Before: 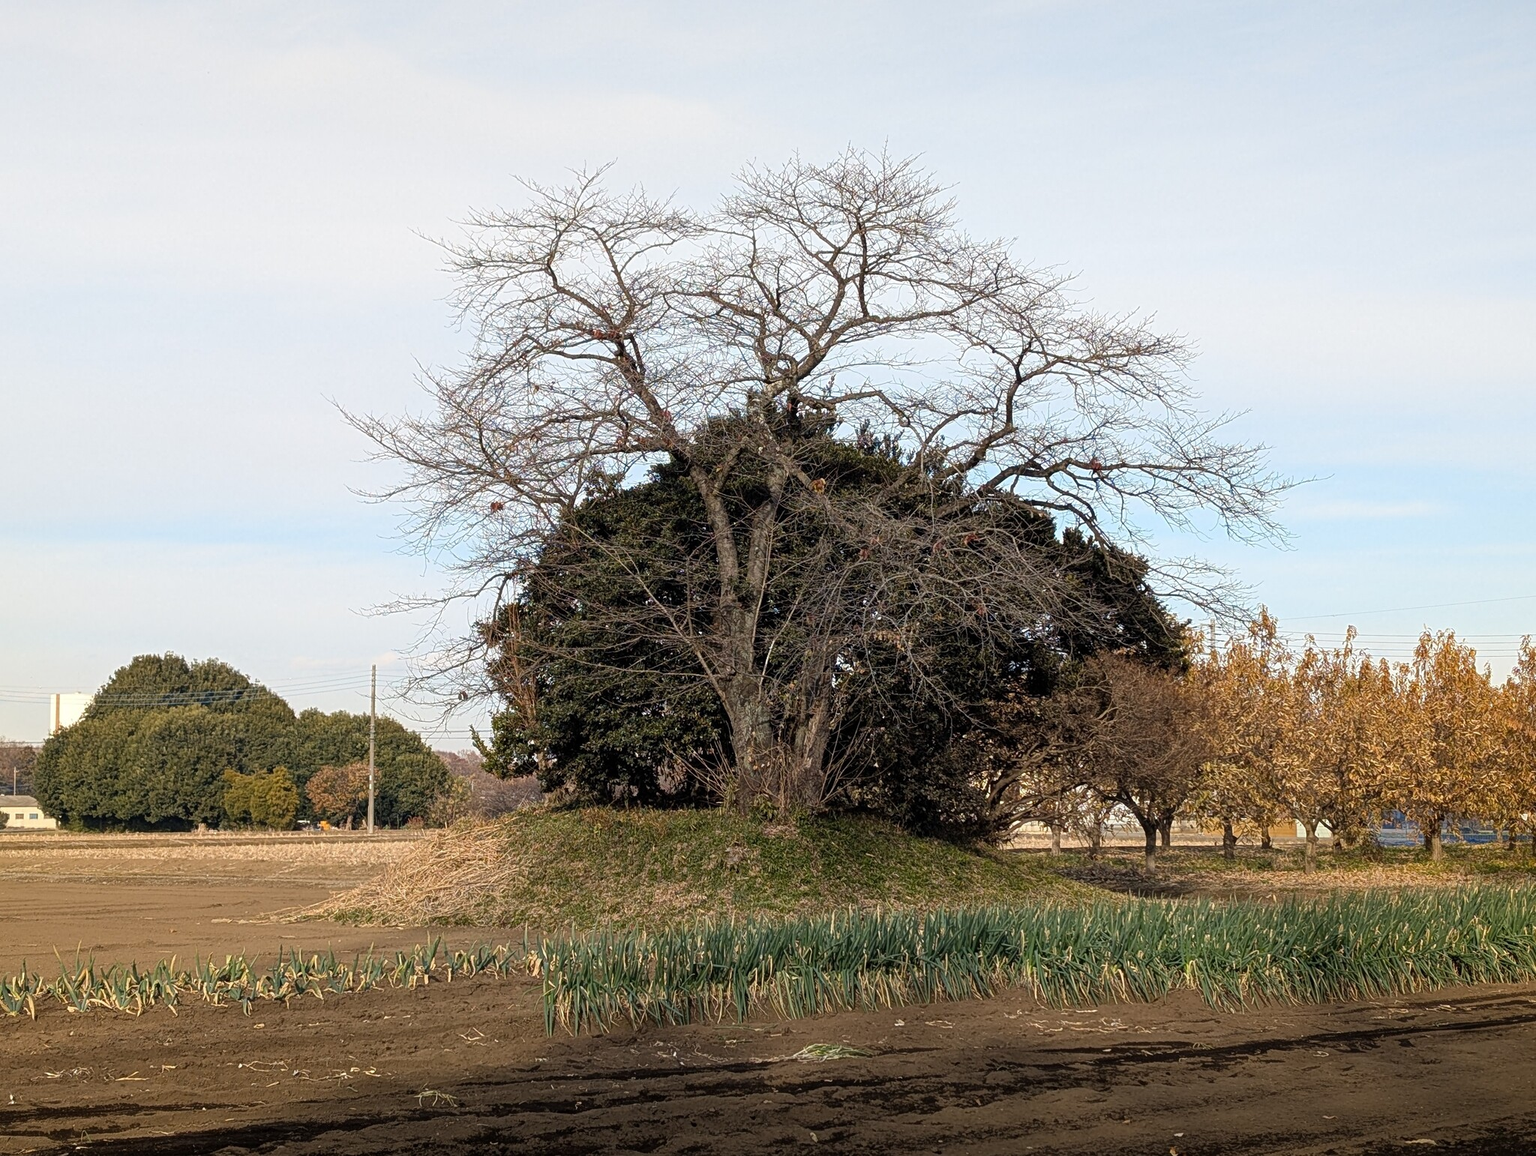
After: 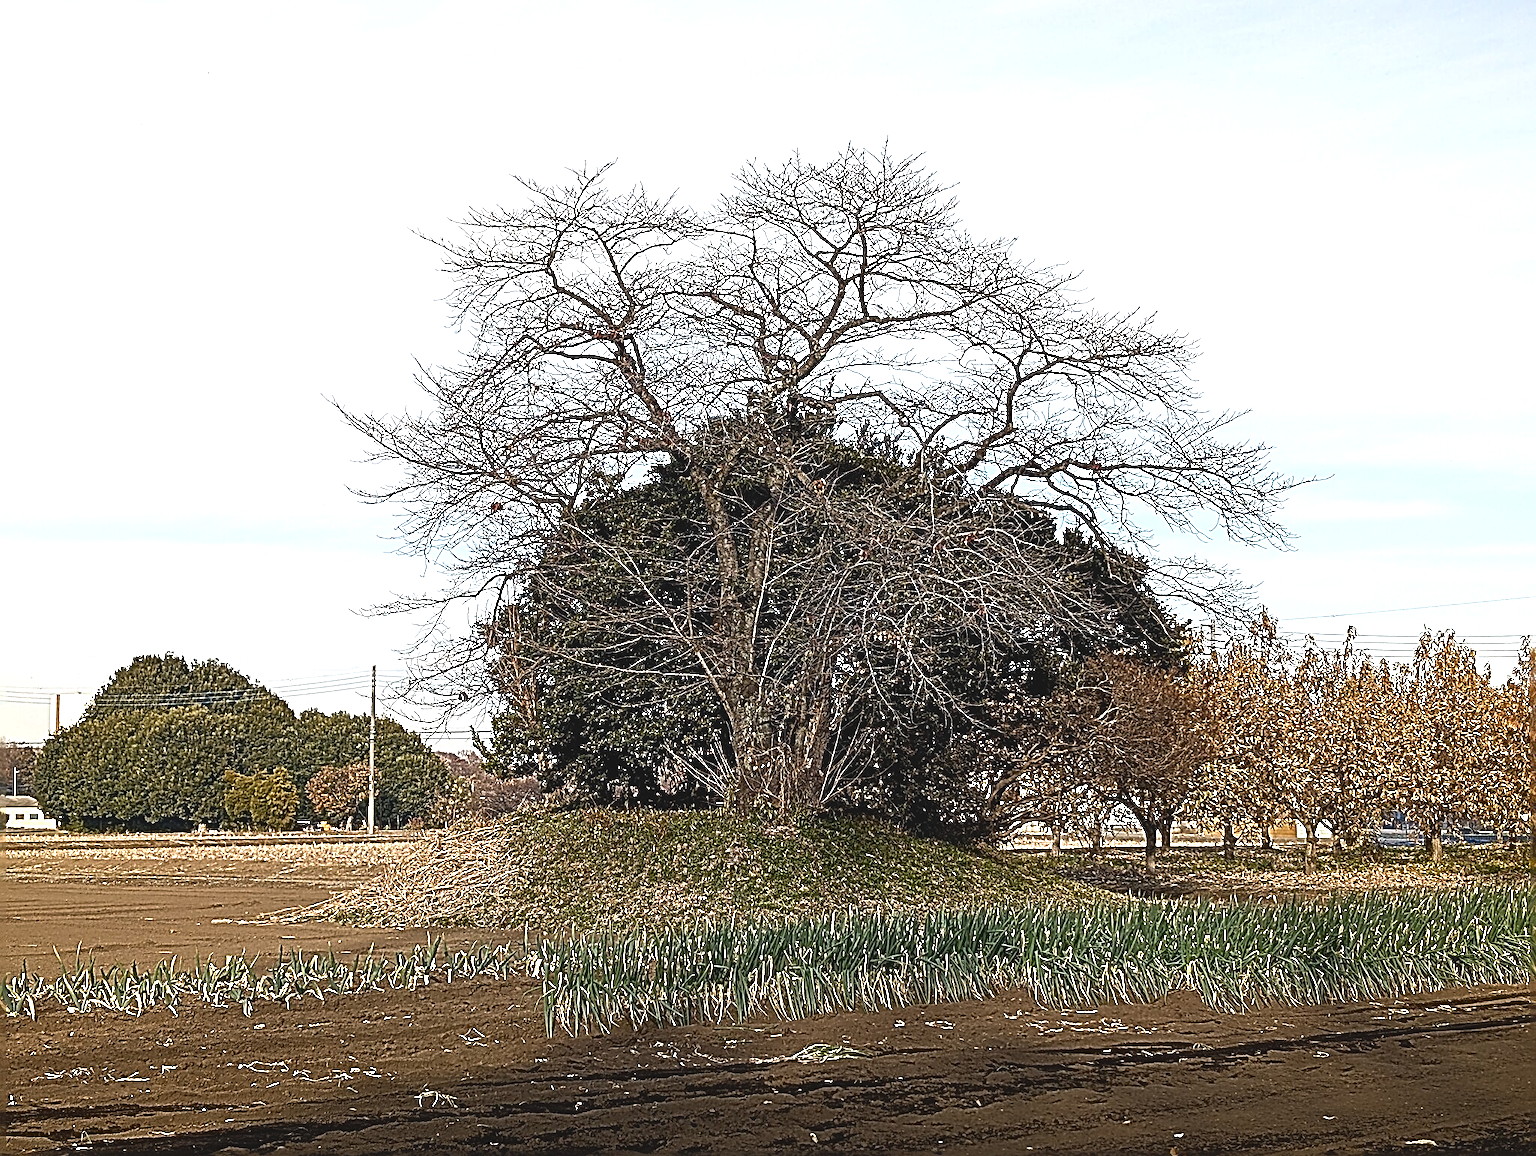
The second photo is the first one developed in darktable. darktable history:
tone curve: curves: ch0 [(0, 0.081) (0.483, 0.453) (0.881, 0.992)], color space Lab, independent channels, preserve colors none
sharpen: radius 3.148, amount 1.749
